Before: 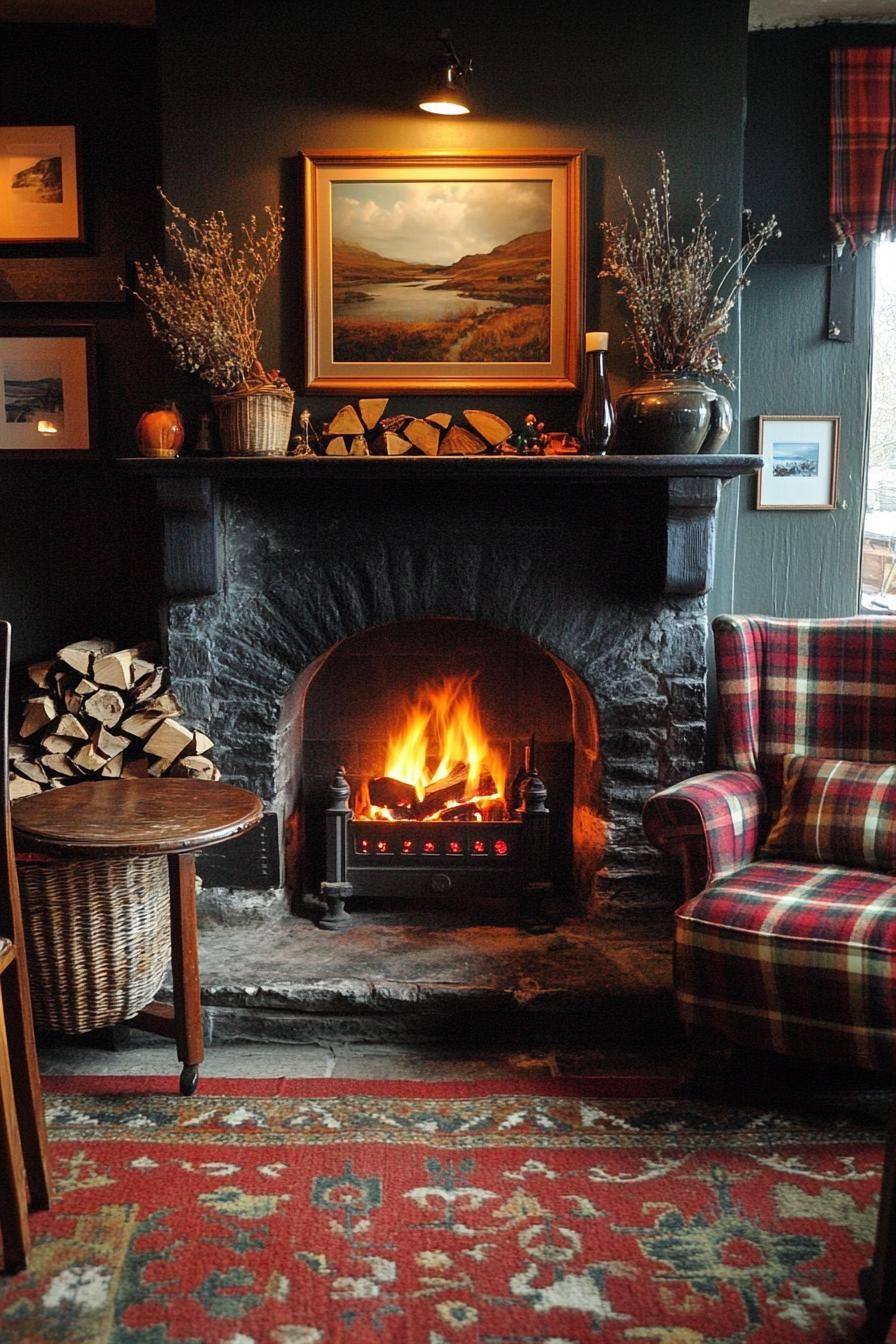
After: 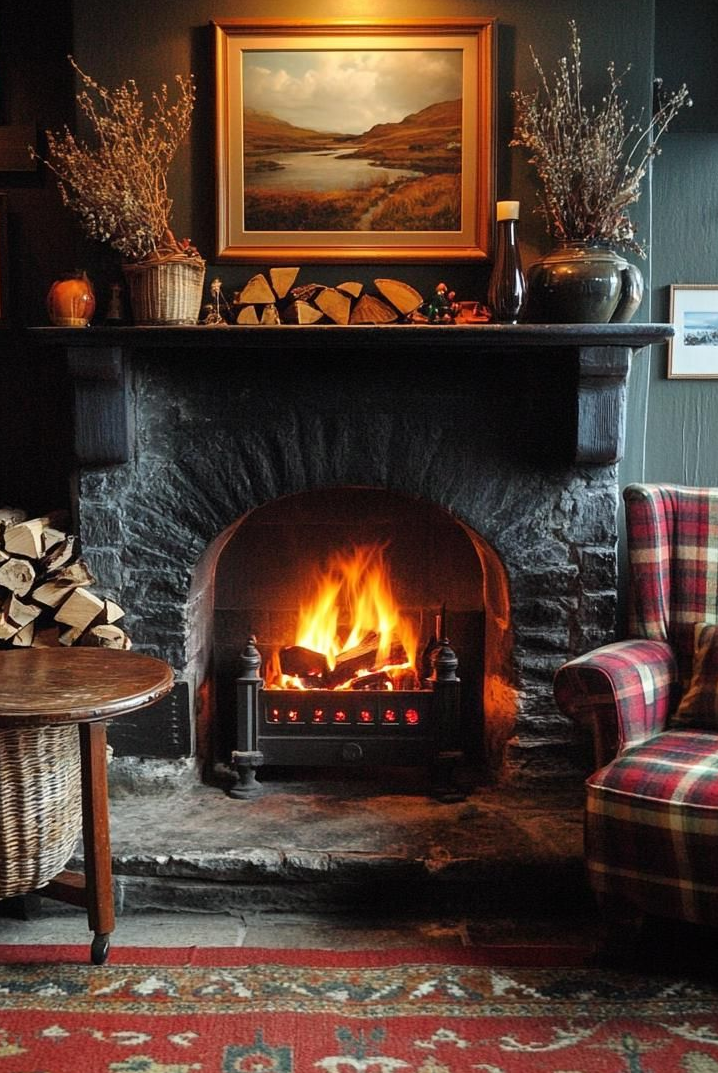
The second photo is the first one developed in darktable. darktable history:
crop and rotate: left 9.992%, top 9.788%, right 9.871%, bottom 10.364%
